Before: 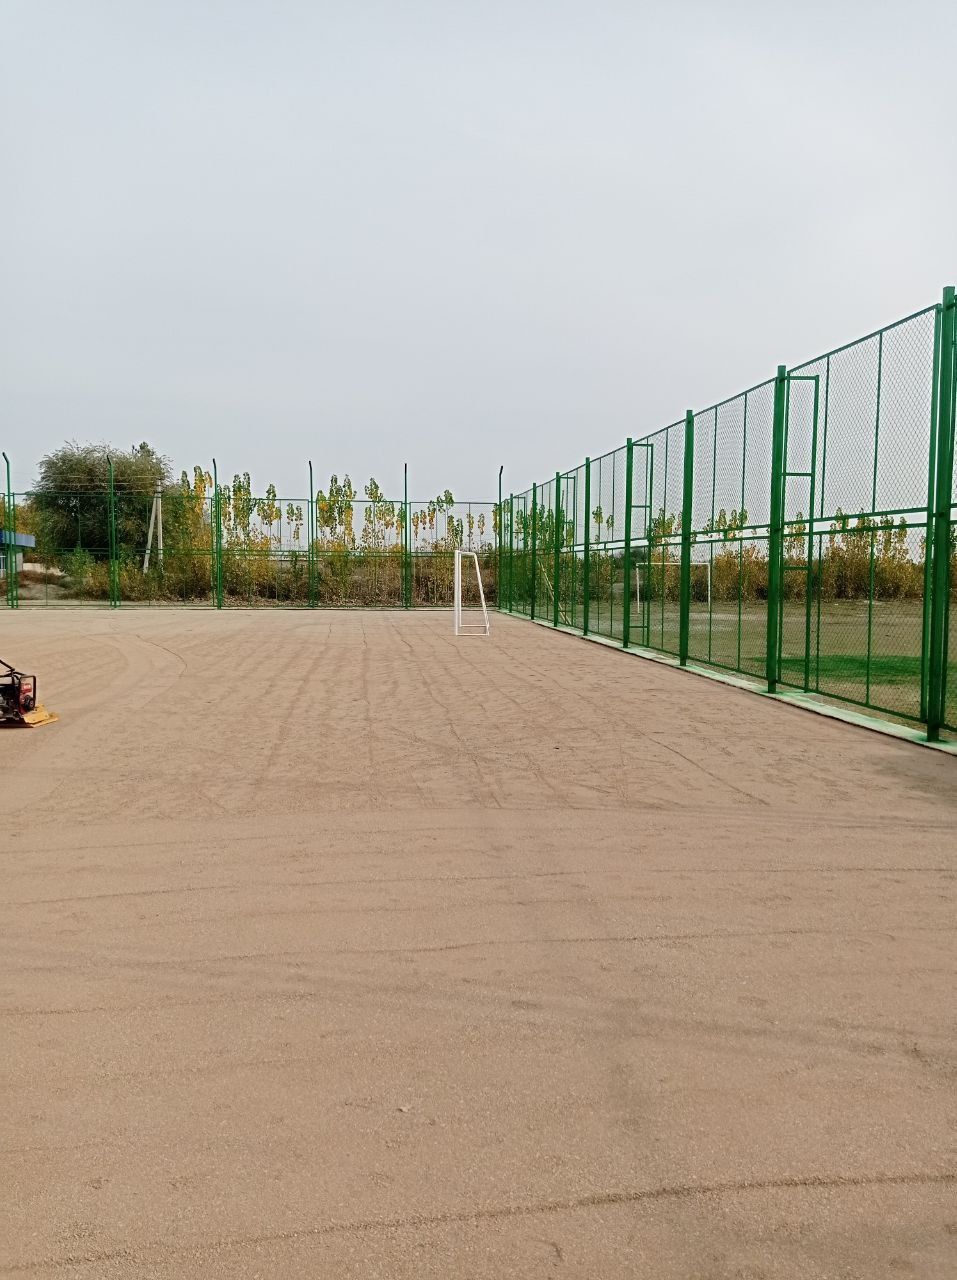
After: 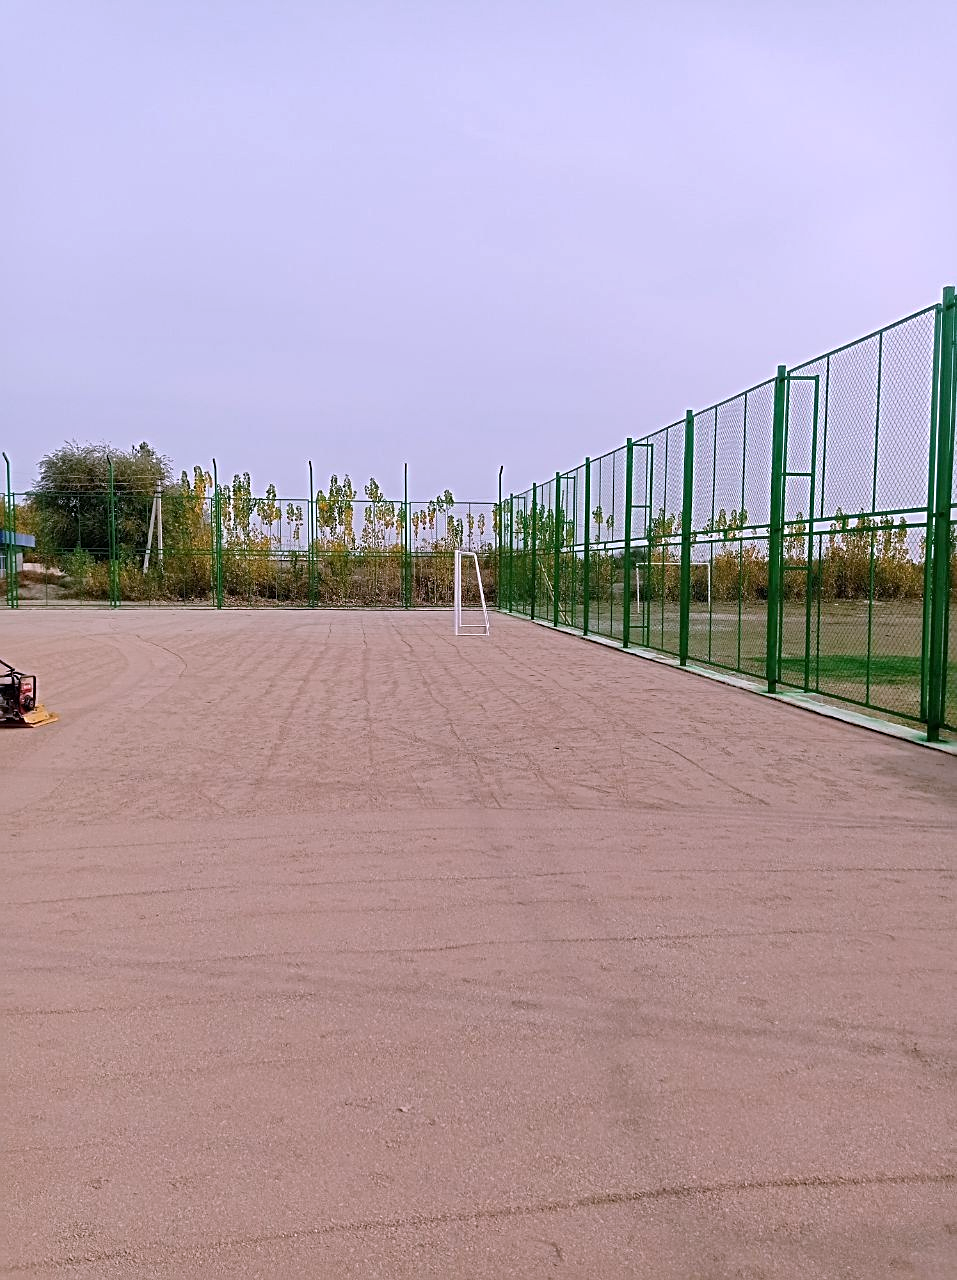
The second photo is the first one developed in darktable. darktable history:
sharpen: on, module defaults
shadows and highlights: shadows 25, white point adjustment -3, highlights -30
white balance: red 1.042, blue 1.17
